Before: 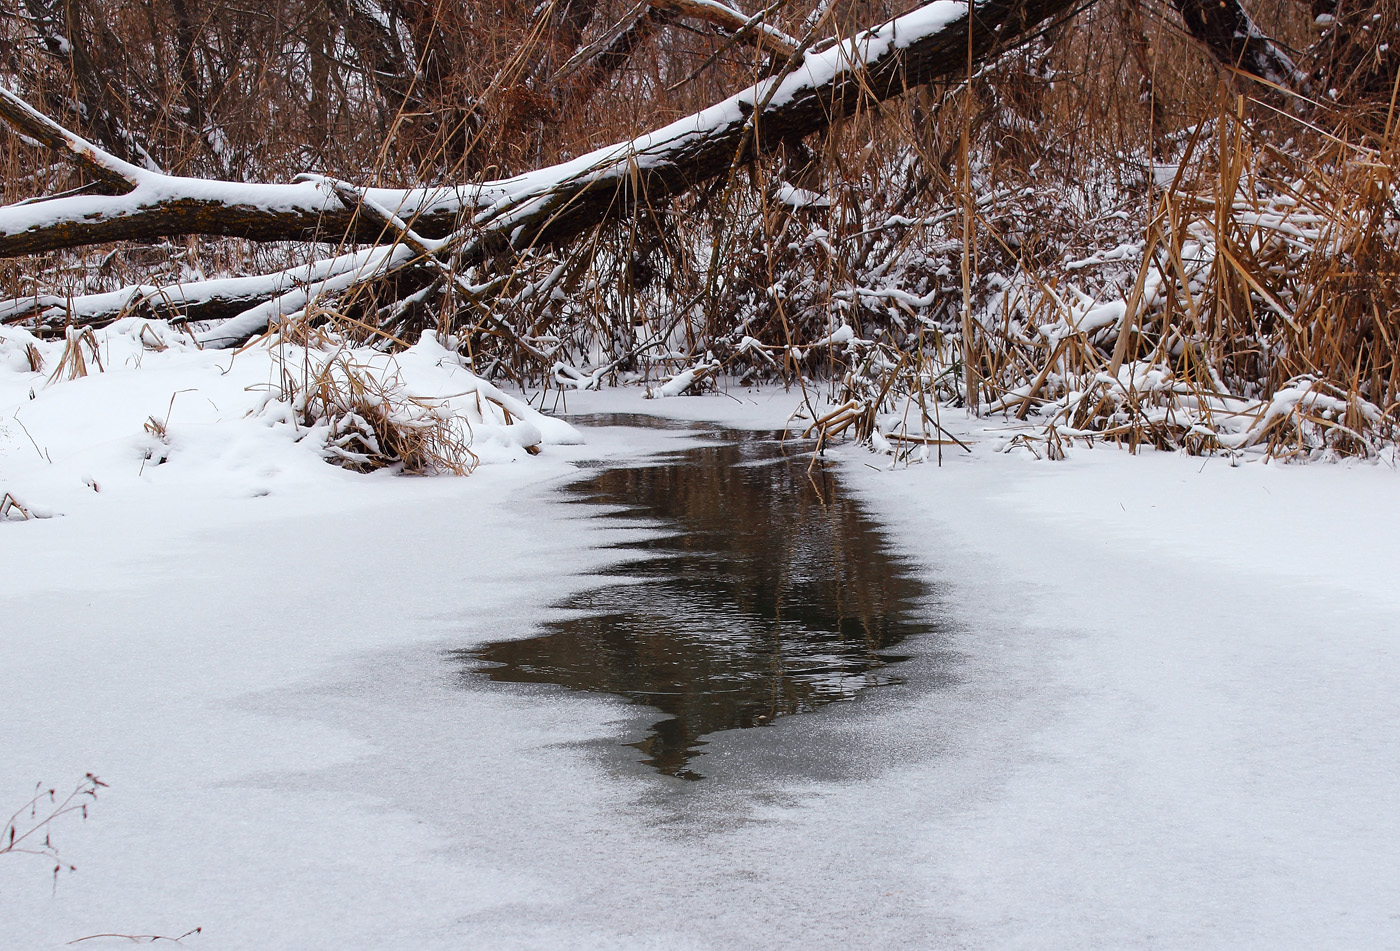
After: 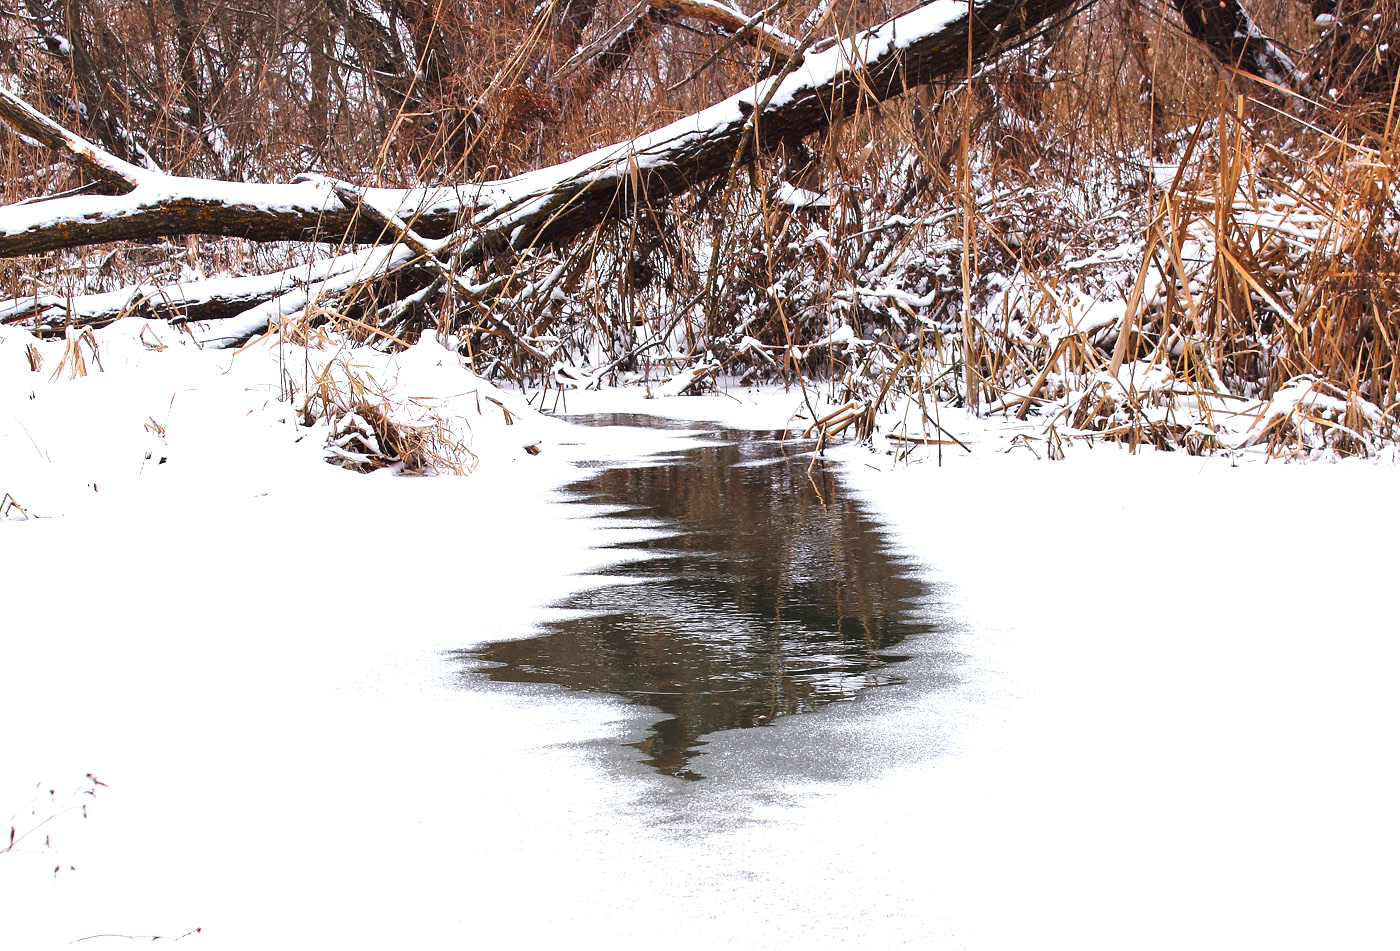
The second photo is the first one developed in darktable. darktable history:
exposure: black level correction 0, exposure 1.124 EV, compensate exposure bias true, compensate highlight preservation false
